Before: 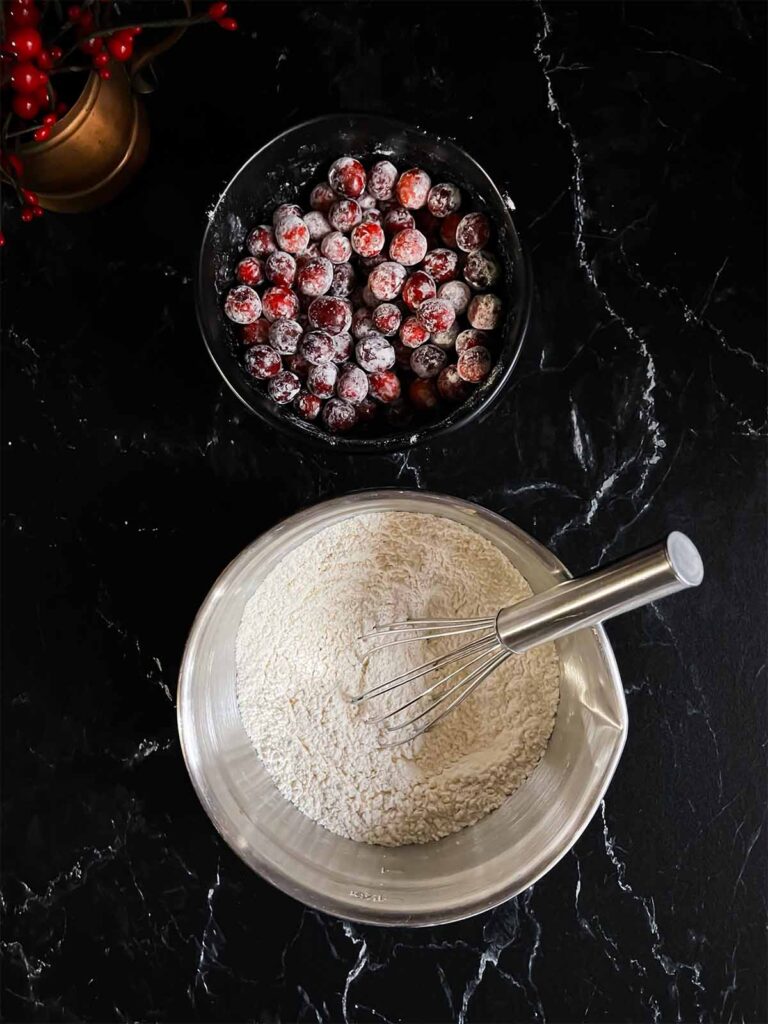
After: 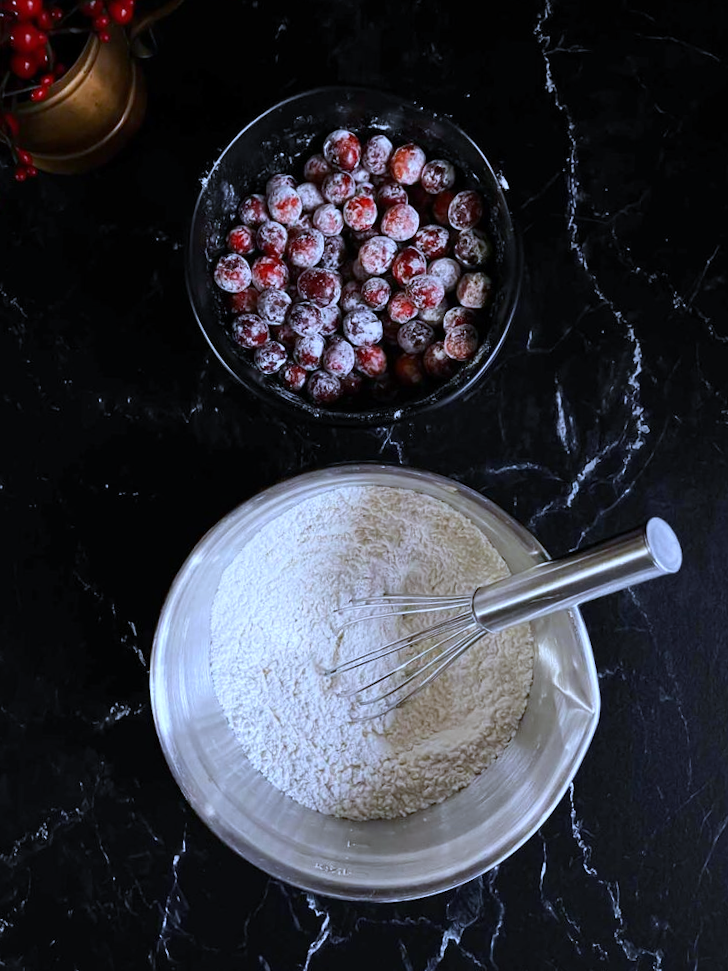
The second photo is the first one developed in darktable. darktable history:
exposure: exposure -0.01 EV, compensate highlight preservation false
white balance: red 0.871, blue 1.249
crop and rotate: angle -2.38°
